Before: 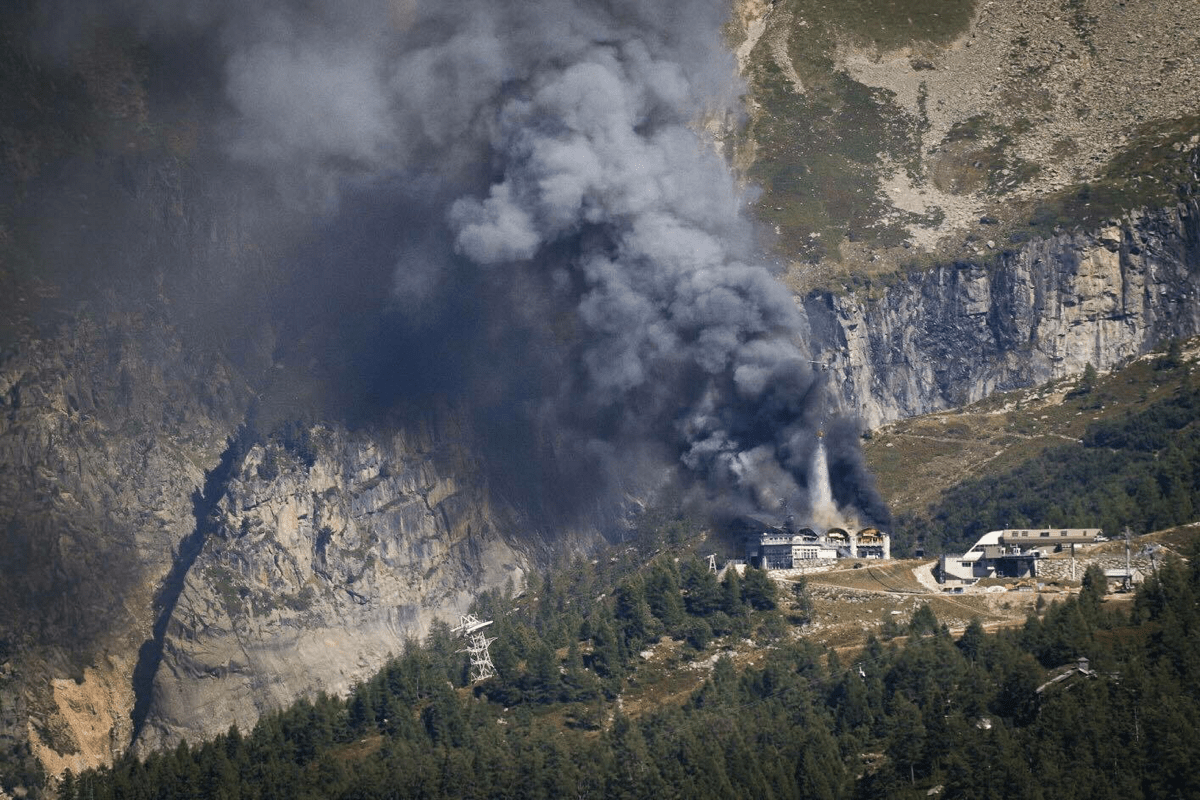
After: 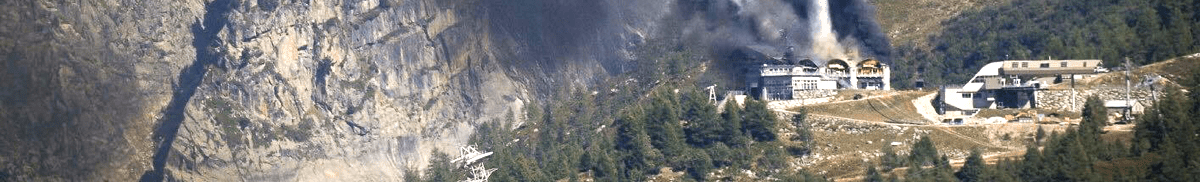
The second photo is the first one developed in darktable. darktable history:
crop and rotate: top 58.723%, bottom 18.52%
exposure: black level correction 0, exposure 0.703 EV, compensate exposure bias true, compensate highlight preservation false
